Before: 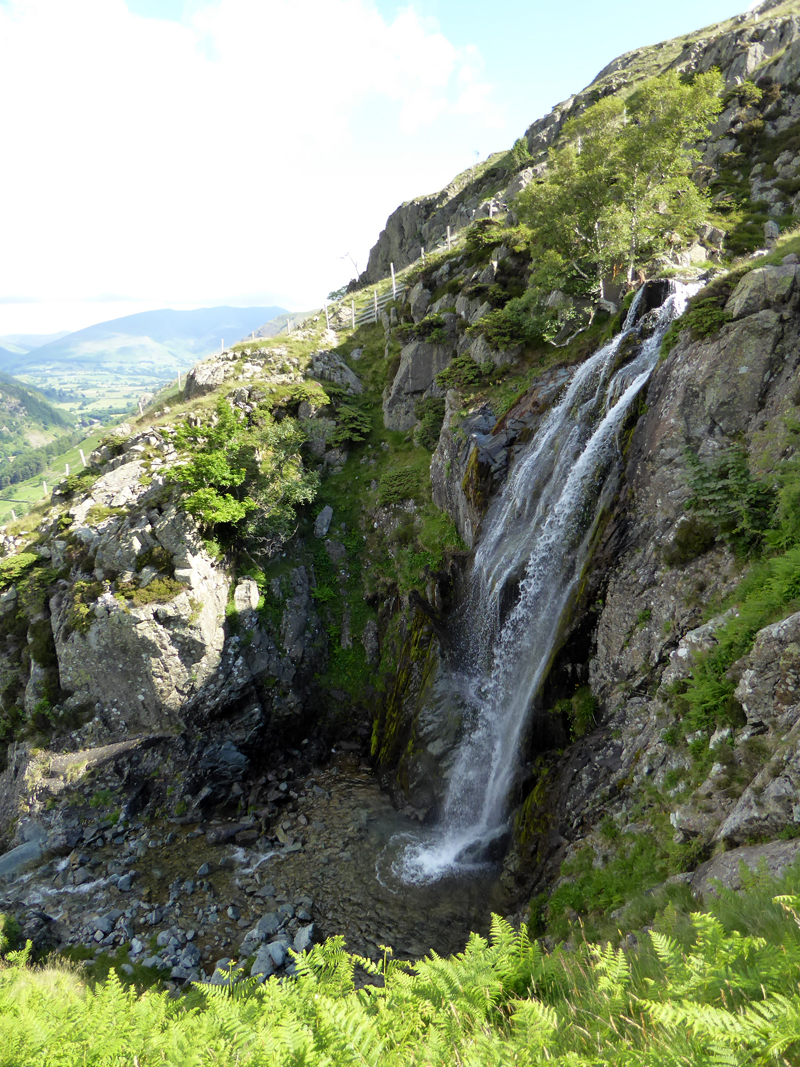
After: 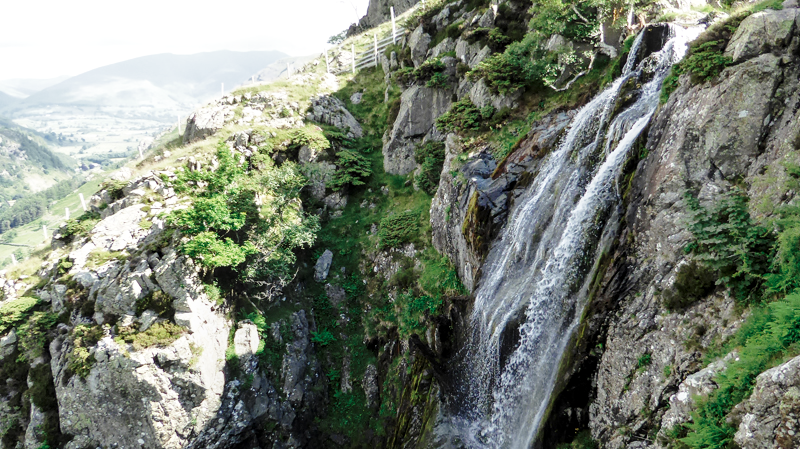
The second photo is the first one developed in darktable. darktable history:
local contrast: on, module defaults
color zones: curves: ch0 [(0, 0.5) (0.125, 0.4) (0.25, 0.5) (0.375, 0.4) (0.5, 0.4) (0.625, 0.35) (0.75, 0.35) (0.875, 0.5)]; ch1 [(0, 0.35) (0.125, 0.45) (0.25, 0.35) (0.375, 0.35) (0.5, 0.35) (0.625, 0.35) (0.75, 0.45) (0.875, 0.35)]; ch2 [(0, 0.6) (0.125, 0.5) (0.25, 0.5) (0.375, 0.6) (0.5, 0.6) (0.625, 0.5) (0.75, 0.5) (0.875, 0.5)]
base curve: curves: ch0 [(0, 0) (0.028, 0.03) (0.121, 0.232) (0.46, 0.748) (0.859, 0.968) (1, 1)], preserve colors none
crop and rotate: top 24.066%, bottom 33.794%
